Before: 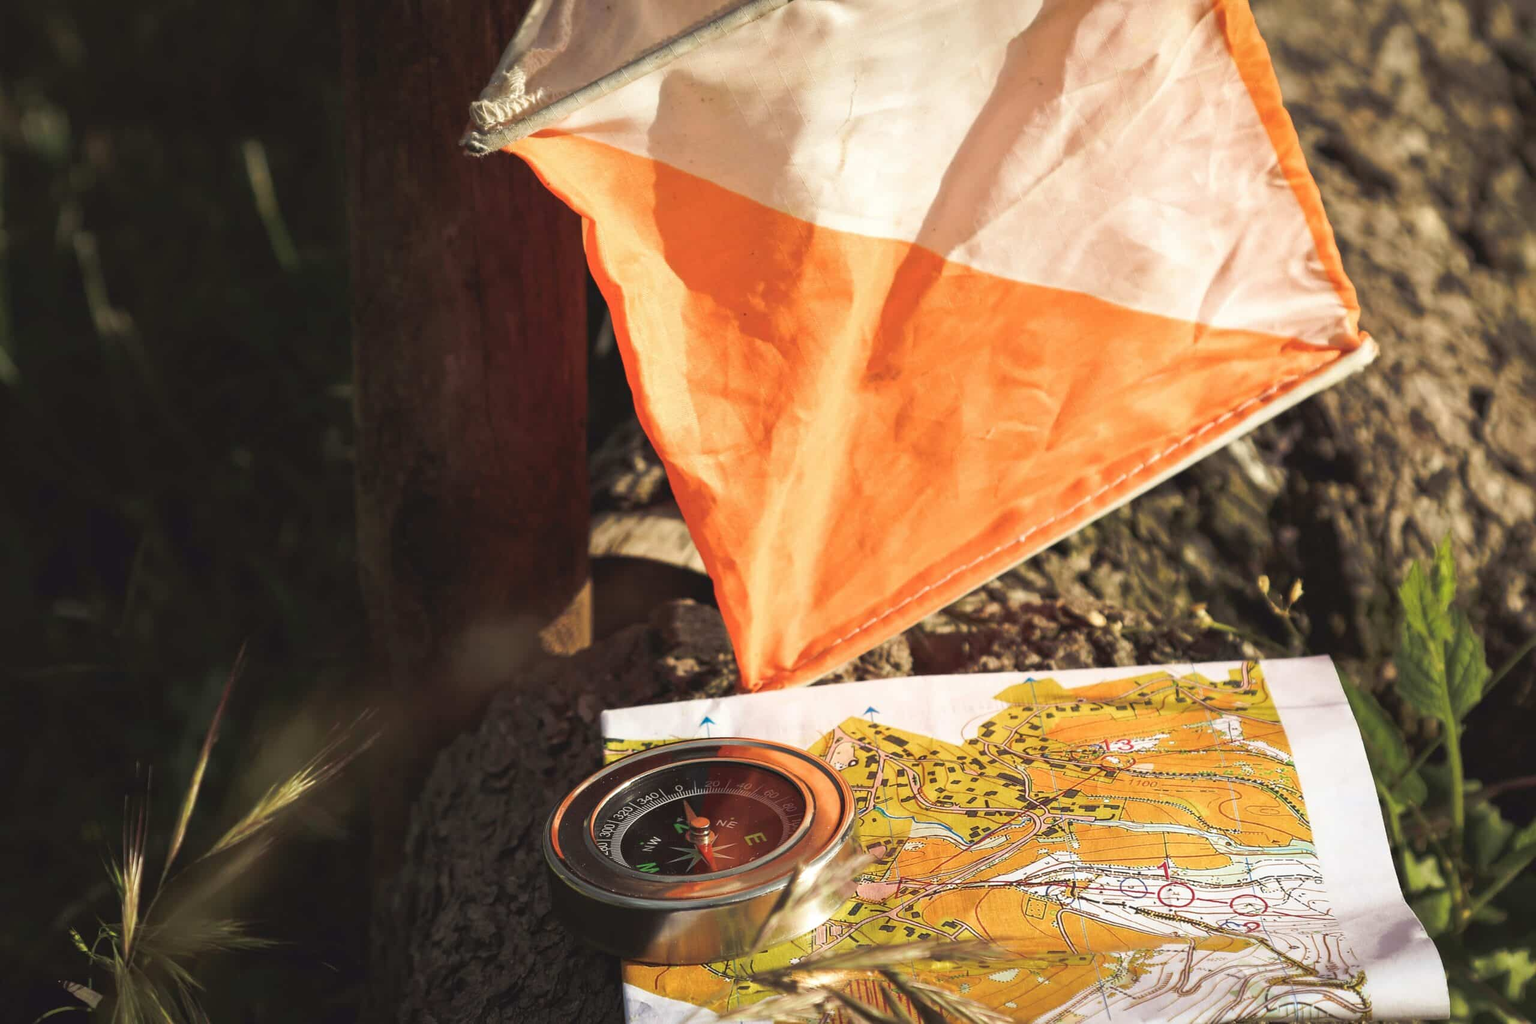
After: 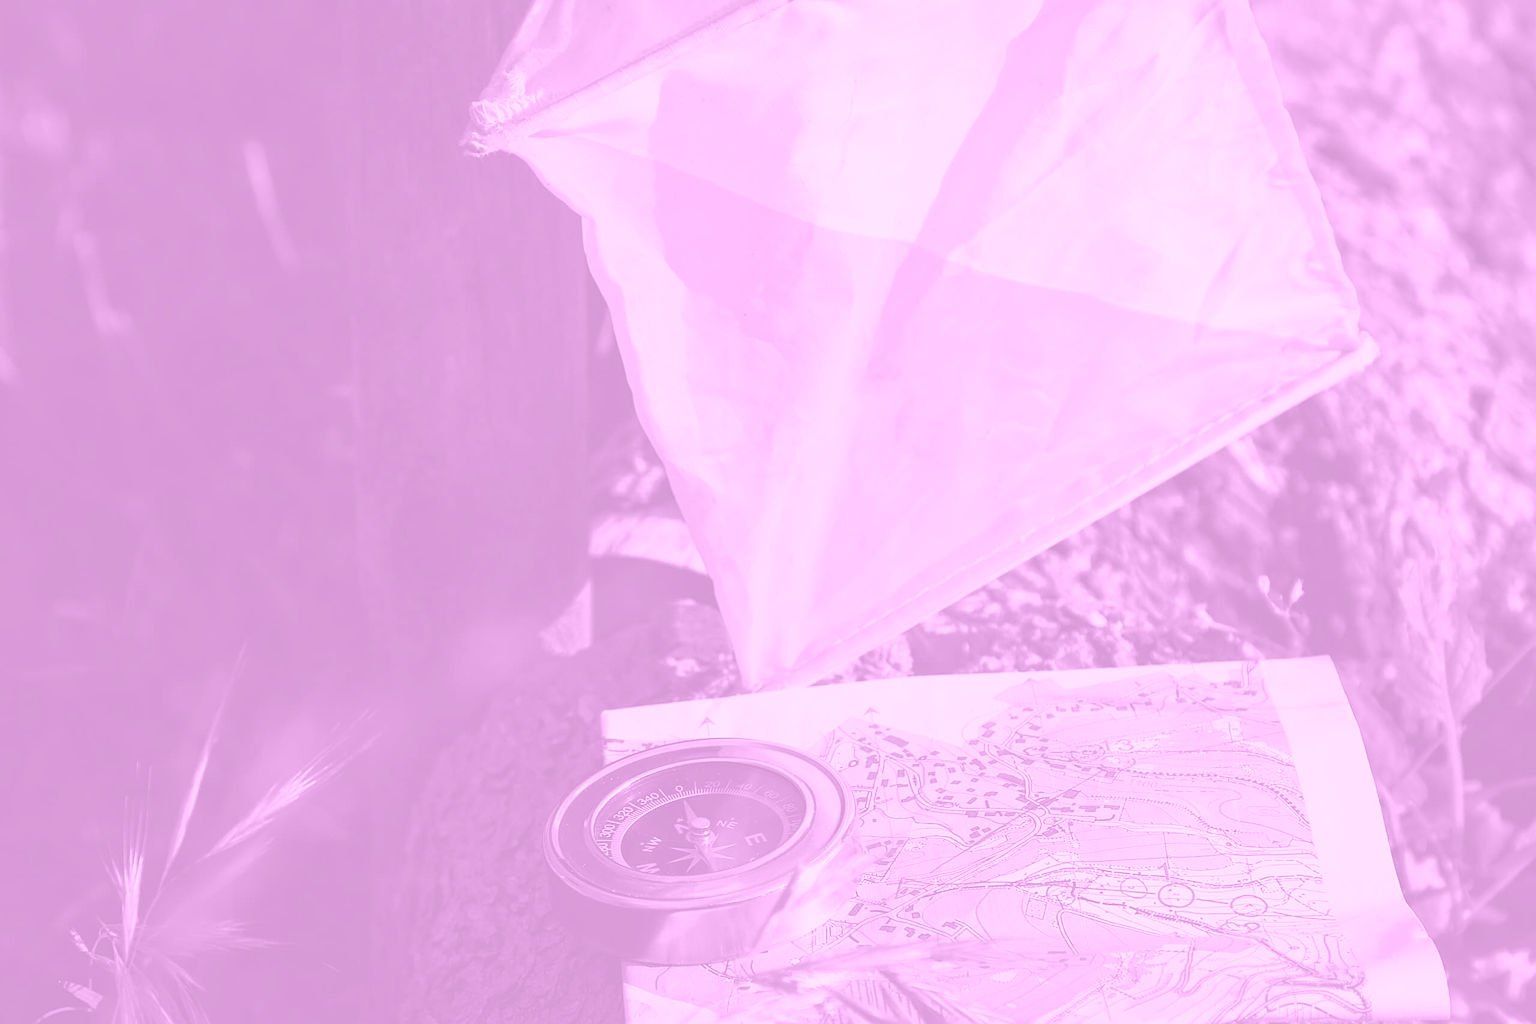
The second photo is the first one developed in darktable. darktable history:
color correction: highlights a* -0.182, highlights b* -0.124
white balance: red 0.926, green 1.003, blue 1.133
colorize: hue 331.2°, saturation 75%, source mix 30.28%, lightness 70.52%, version 1
sharpen: on, module defaults
